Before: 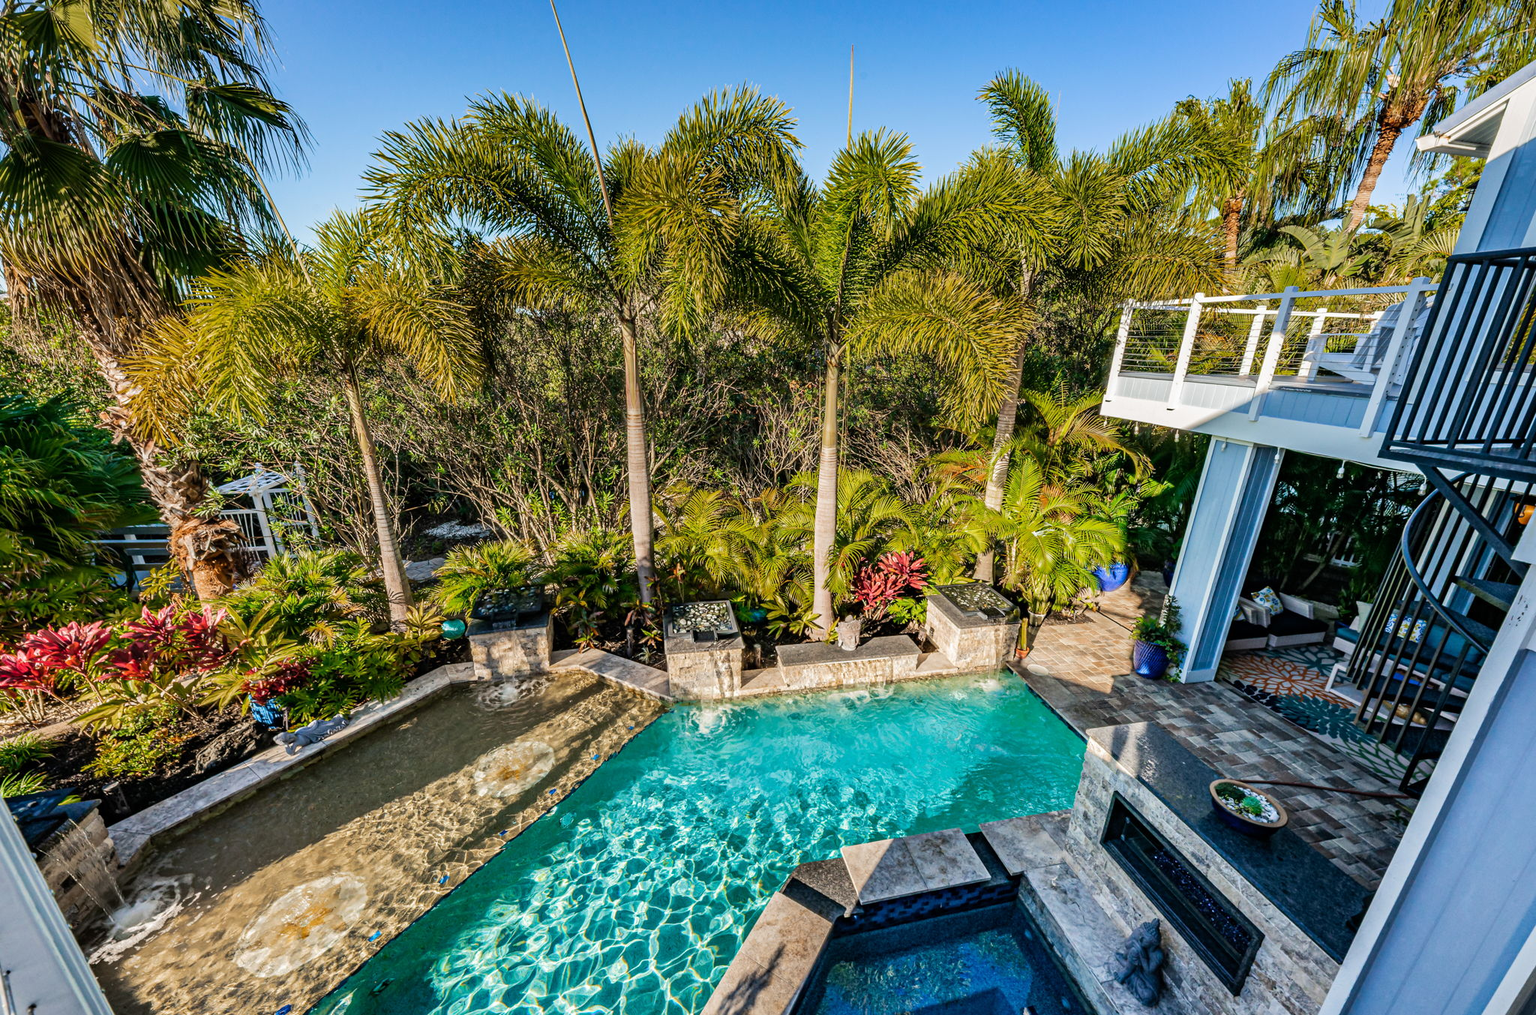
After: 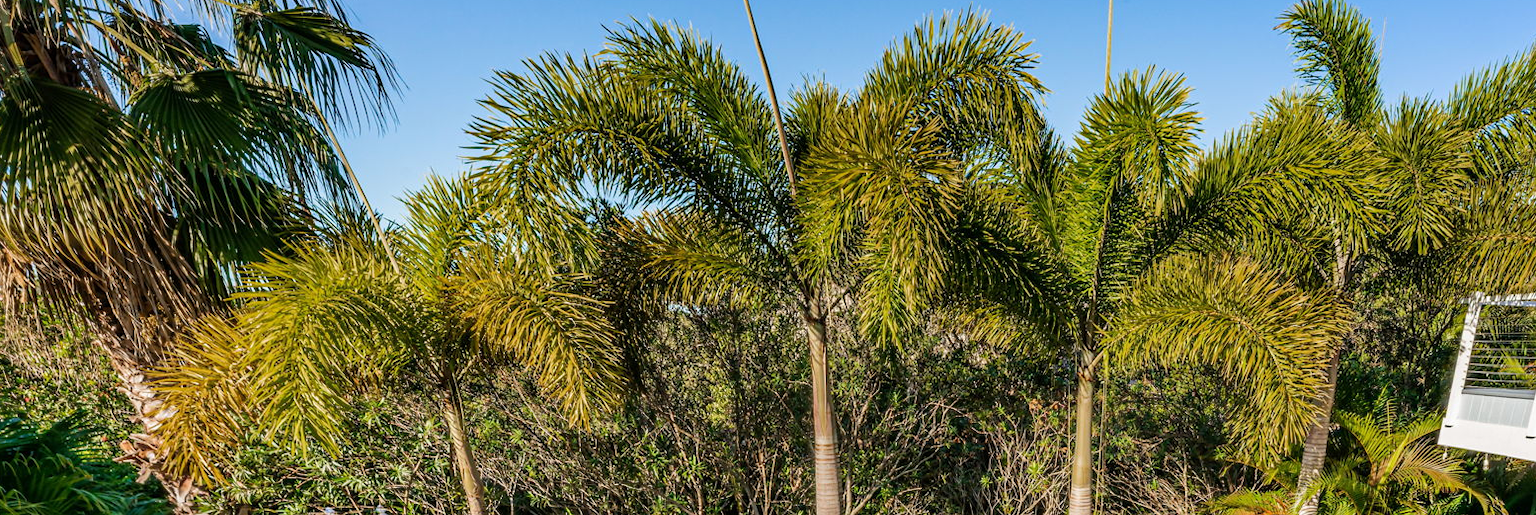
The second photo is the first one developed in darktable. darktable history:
crop: left 0.554%, top 7.641%, right 23.498%, bottom 53.773%
